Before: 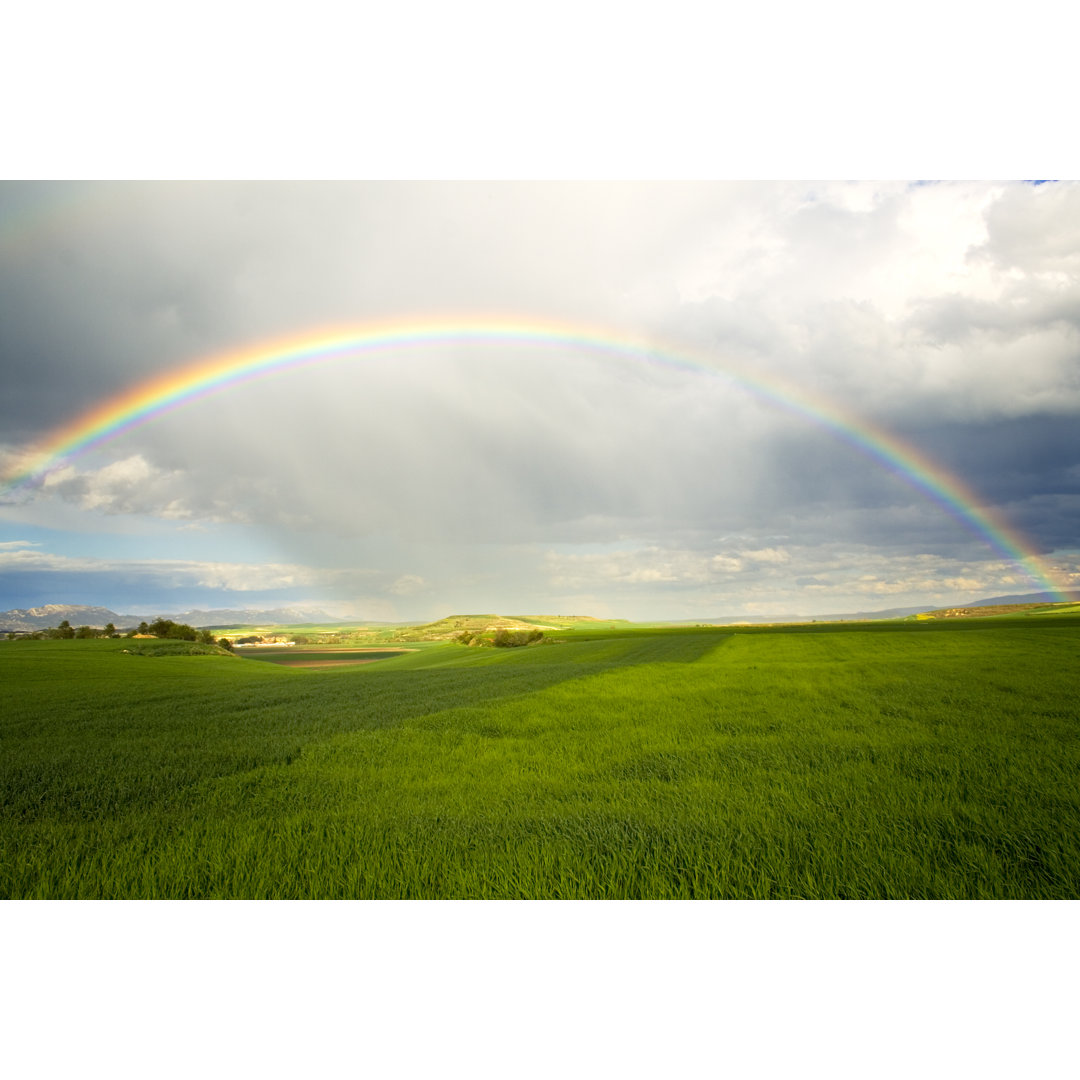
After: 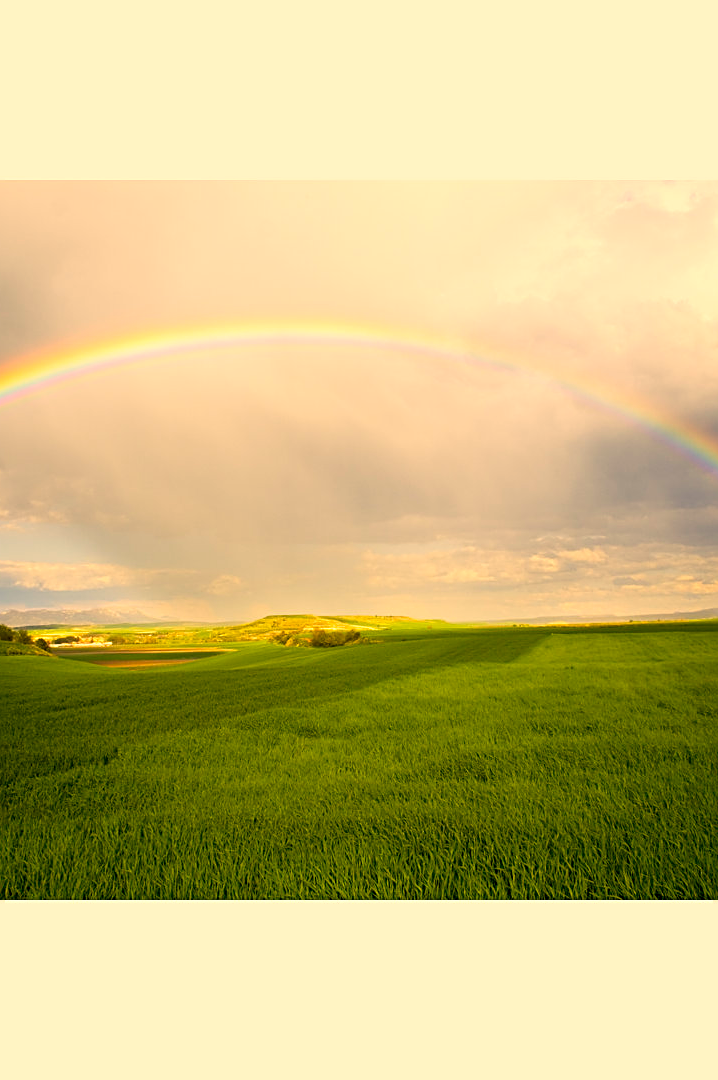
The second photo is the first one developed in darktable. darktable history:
color correction: highlights a* 14.84, highlights b* 31.24
crop: left 16.991%, right 16.456%
sharpen: on, module defaults
